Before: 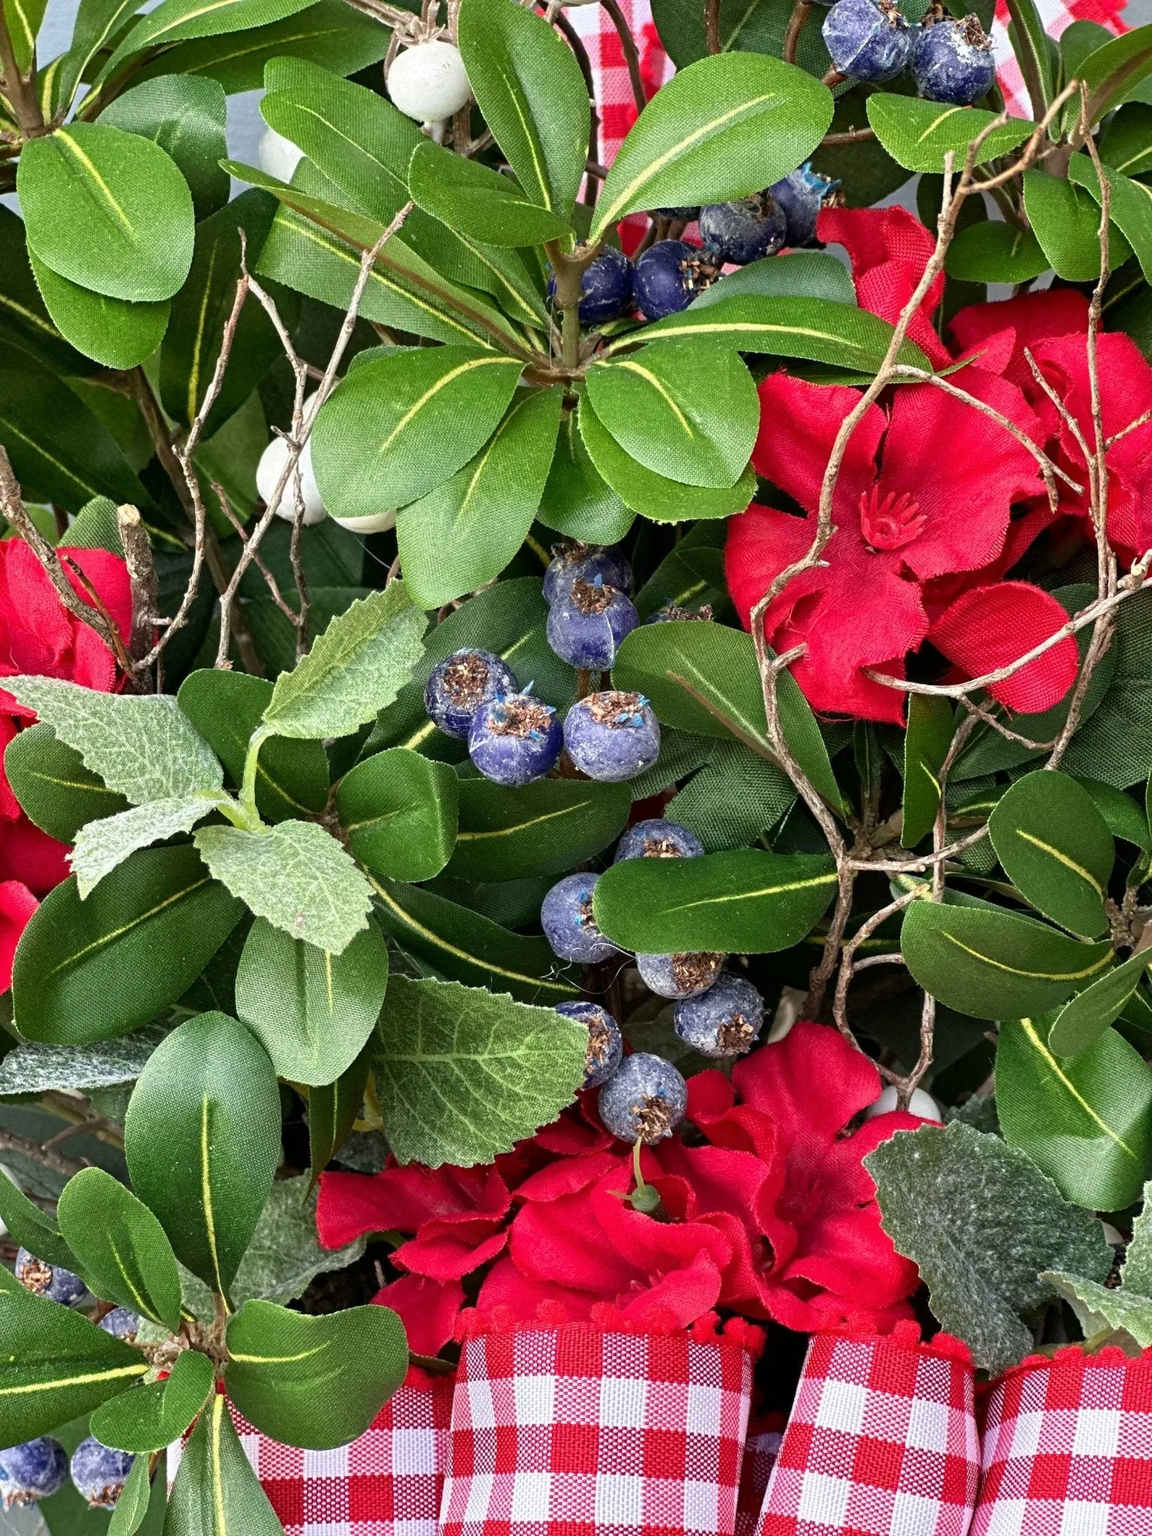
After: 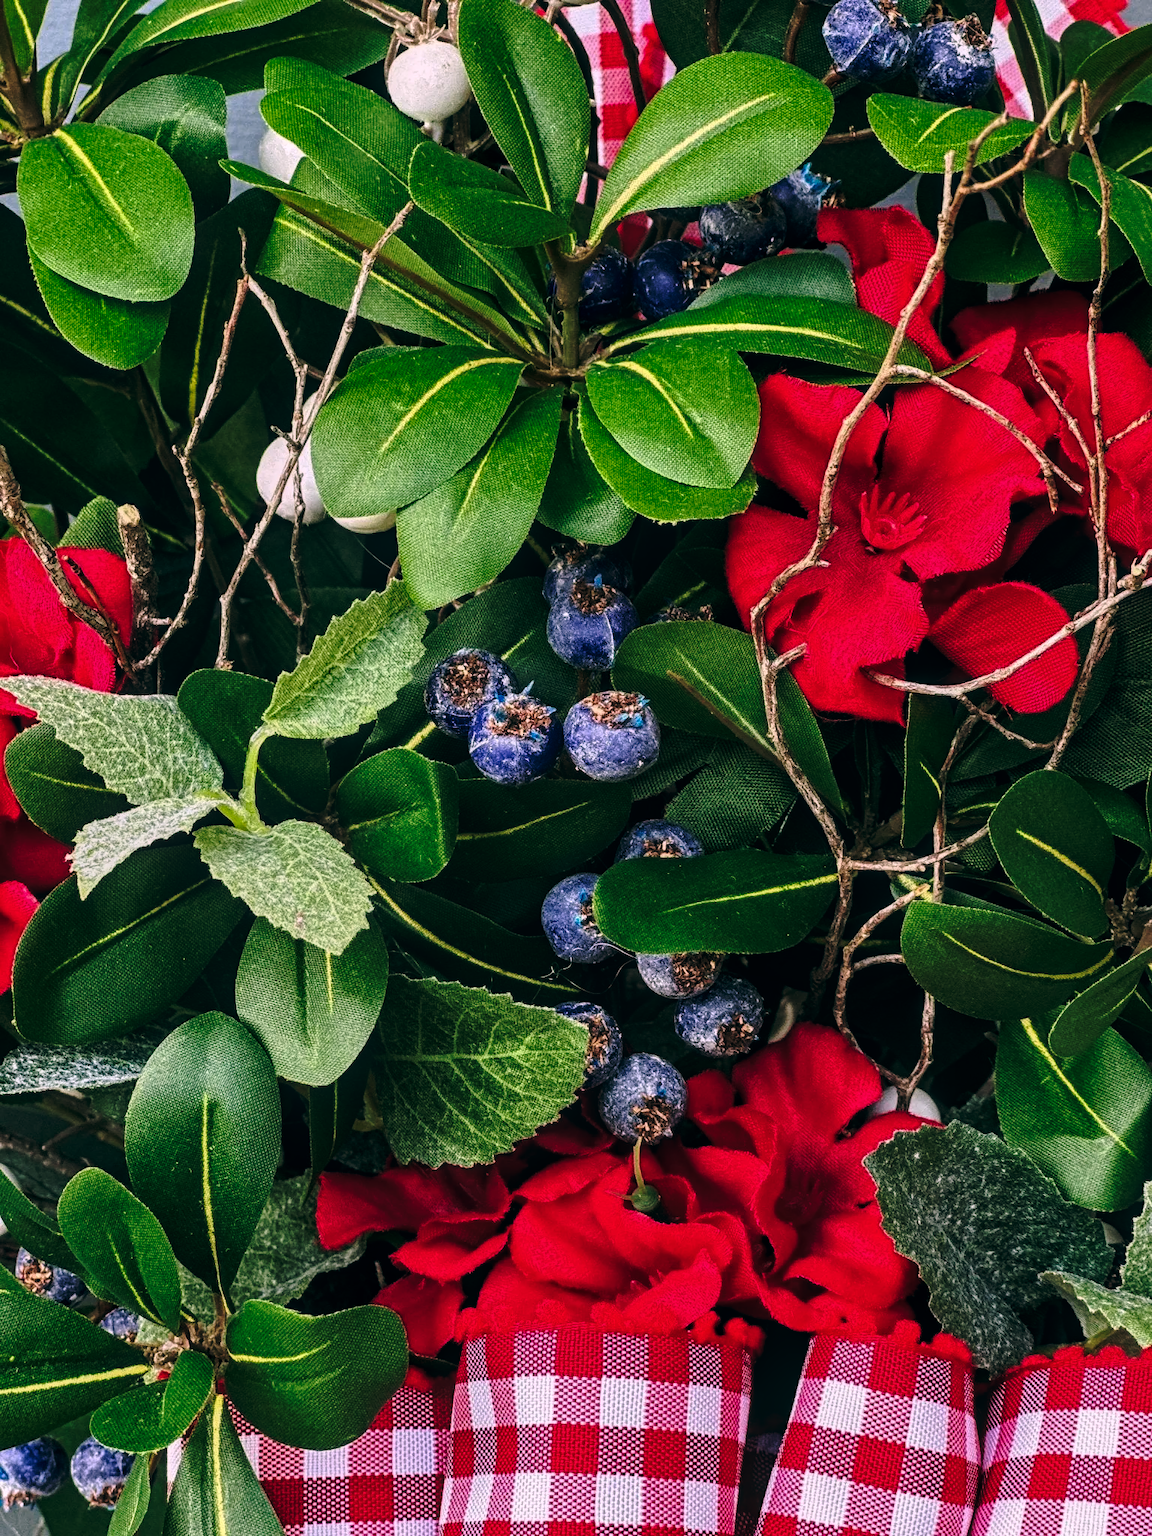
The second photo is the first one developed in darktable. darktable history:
base curve: curves: ch0 [(0, 0) (0.073, 0.04) (0.157, 0.139) (0.492, 0.492) (0.758, 0.758) (1, 1)], preserve colors none
color balance: lift [1.016, 0.983, 1, 1.017], gamma [0.78, 1.018, 1.043, 0.957], gain [0.786, 1.063, 0.937, 1.017], input saturation 118.26%, contrast 13.43%, contrast fulcrum 21.62%, output saturation 82.76%
local contrast: on, module defaults
